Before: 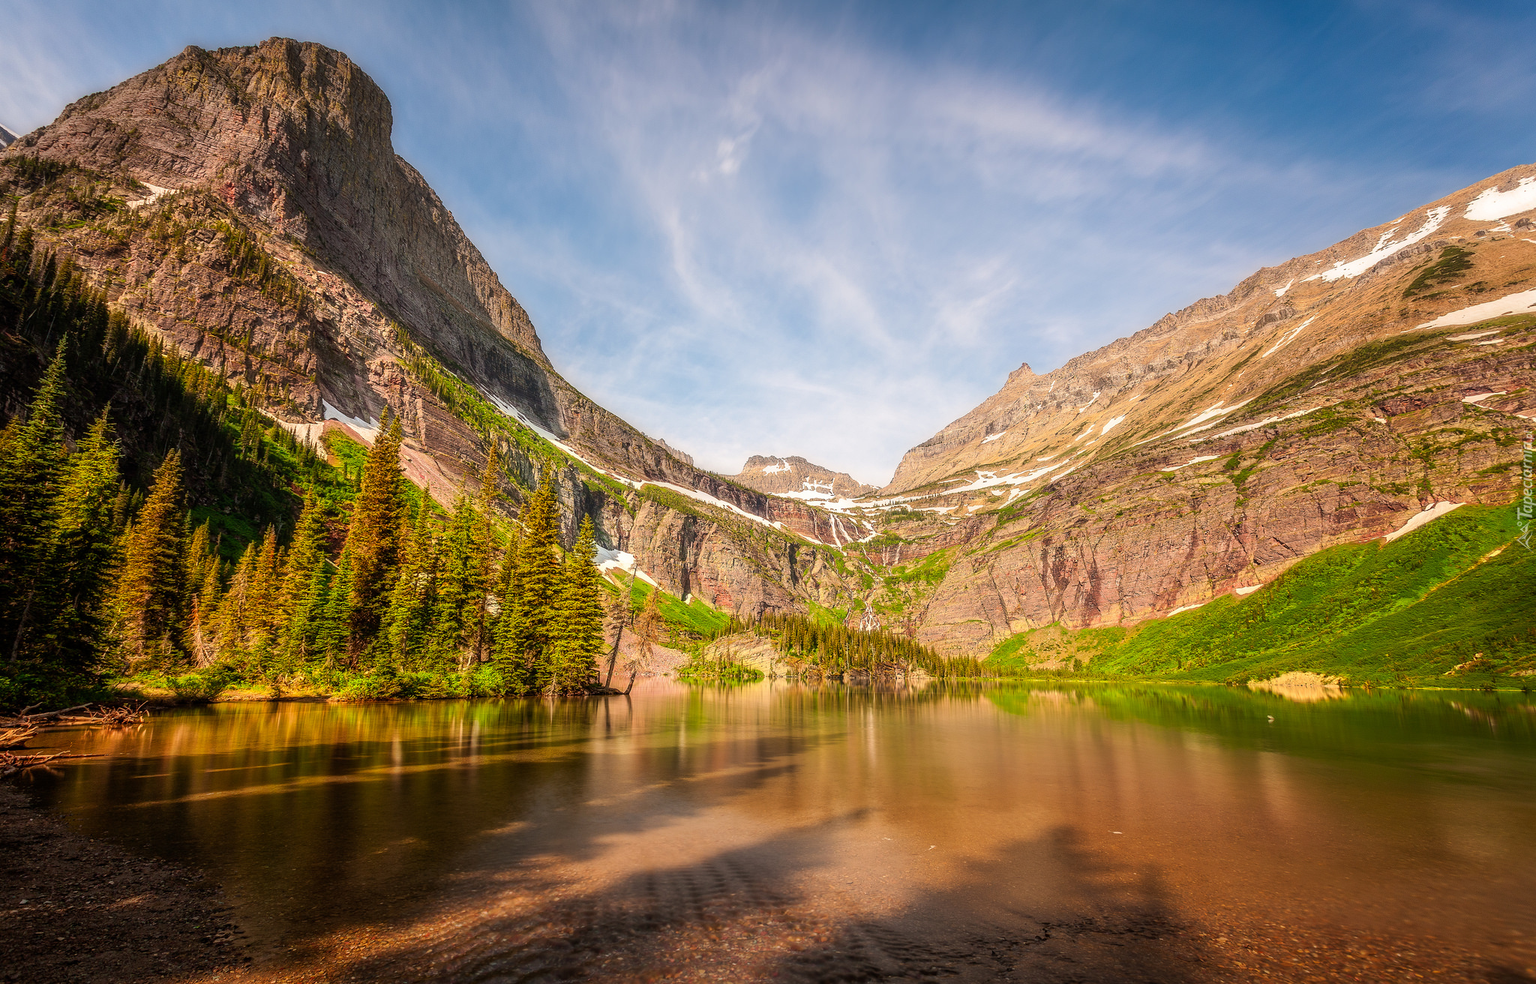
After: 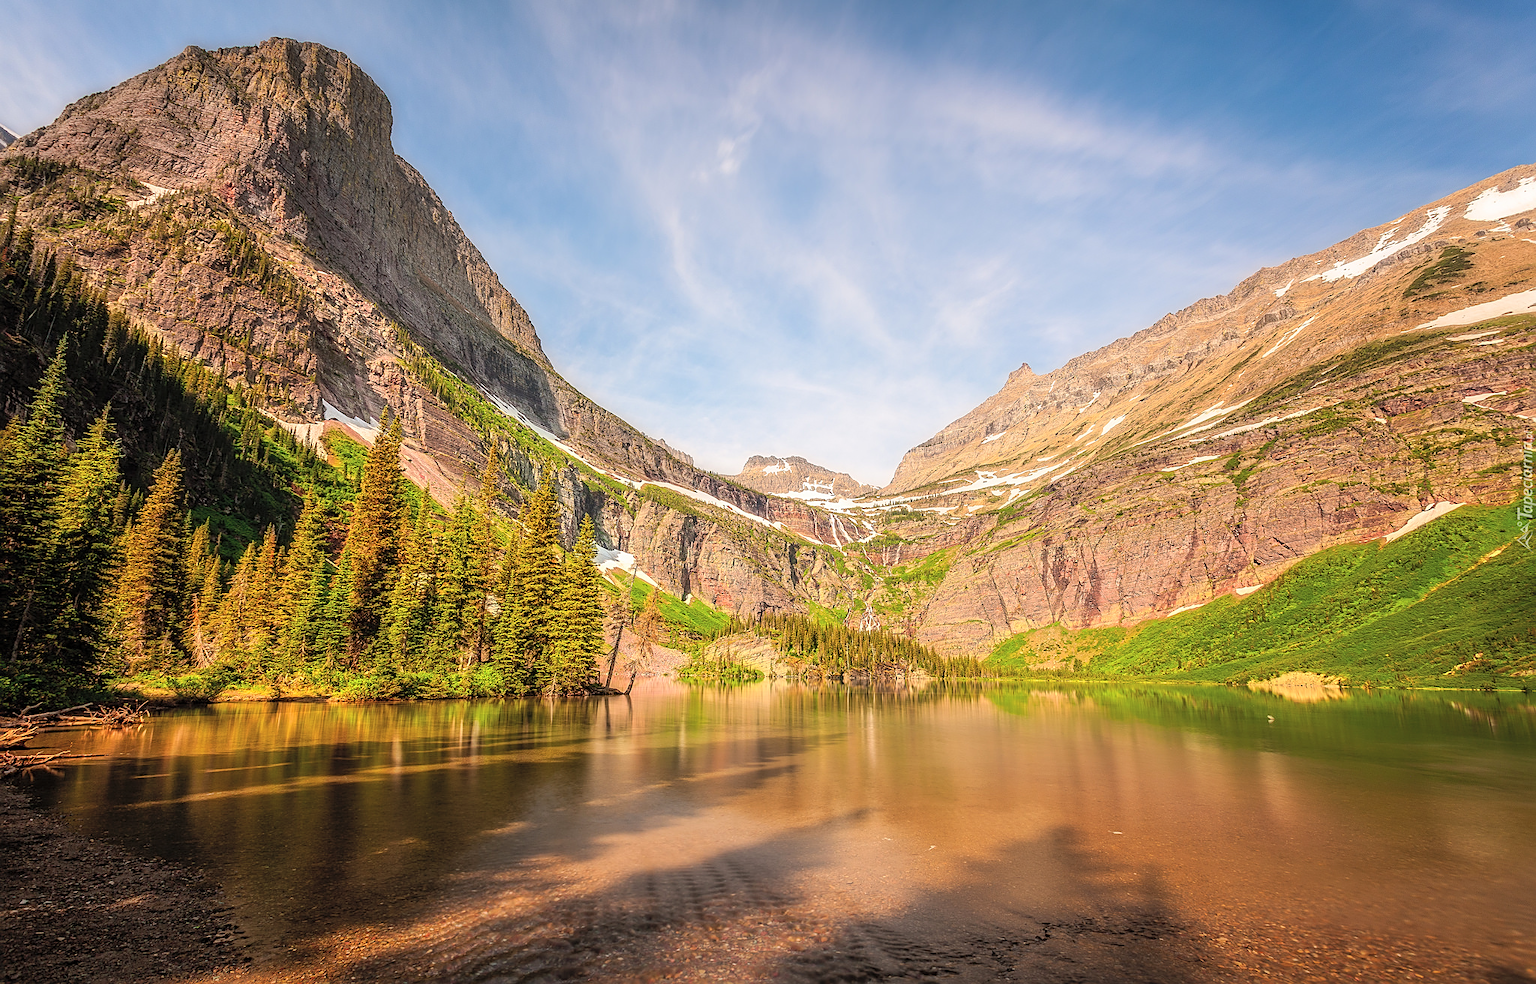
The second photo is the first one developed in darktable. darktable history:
sharpen: on, module defaults
exposure: exposure -0.017 EV, compensate highlight preservation false
contrast brightness saturation: brightness 0.149
